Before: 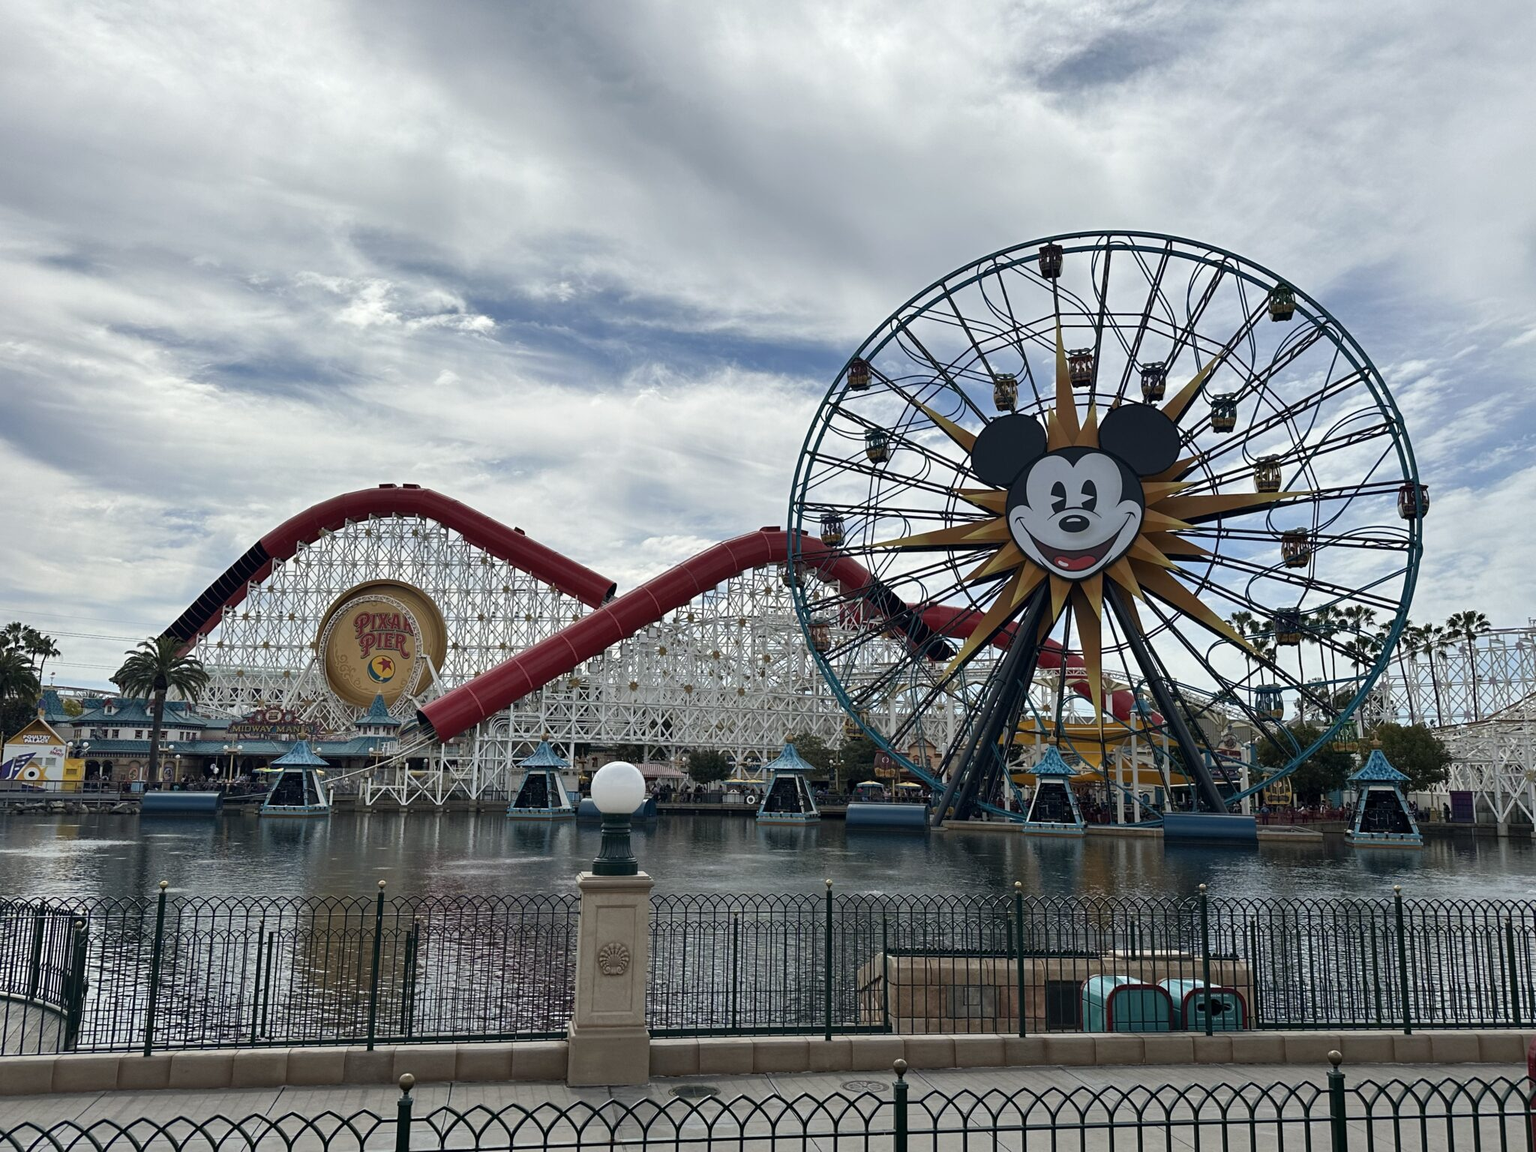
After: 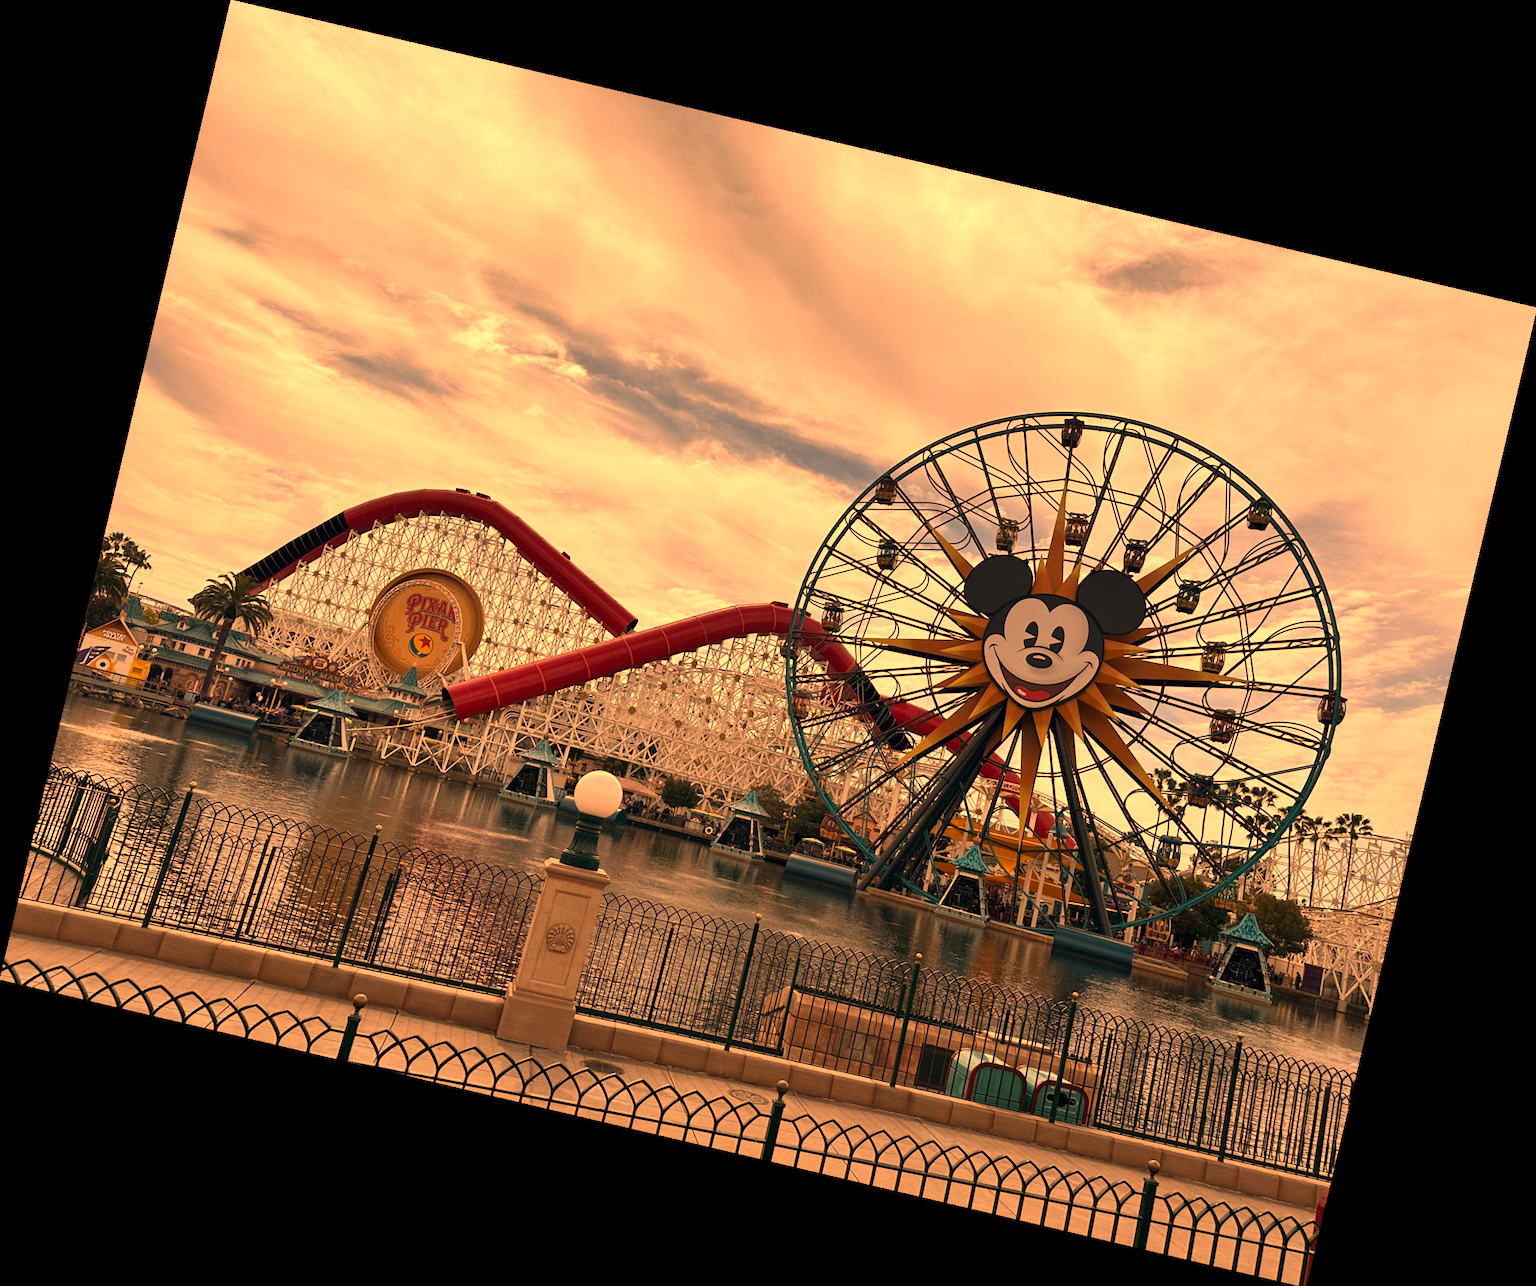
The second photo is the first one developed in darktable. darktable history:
rotate and perspective: rotation 13.27°, automatic cropping off
white balance: red 1.467, blue 0.684
